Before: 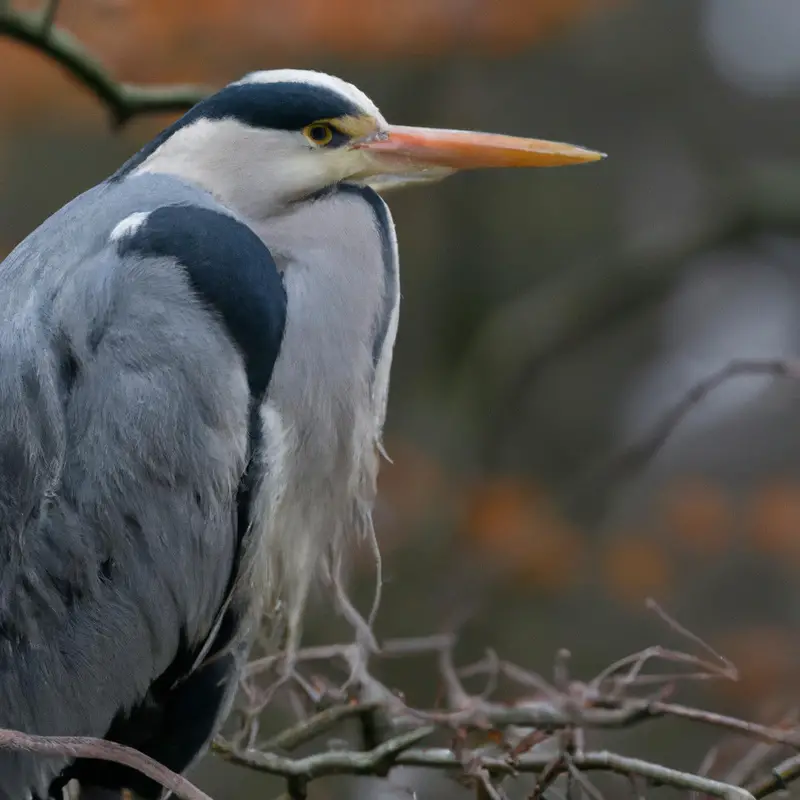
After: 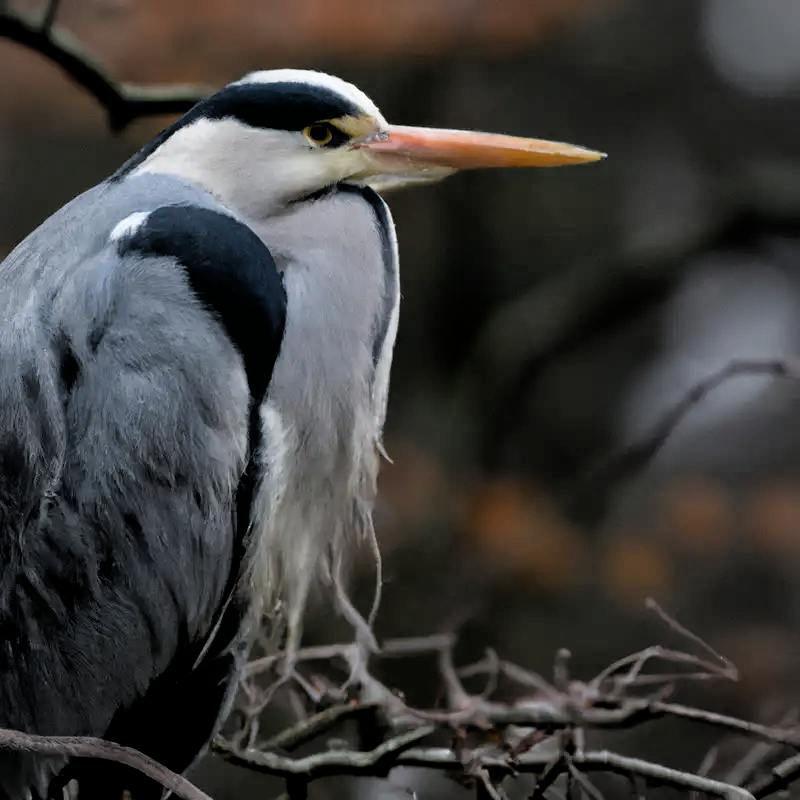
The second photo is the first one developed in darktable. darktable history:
filmic rgb: black relative exposure -3.65 EV, white relative exposure 2.44 EV, hardness 3.27
vignetting: brightness -0.288
